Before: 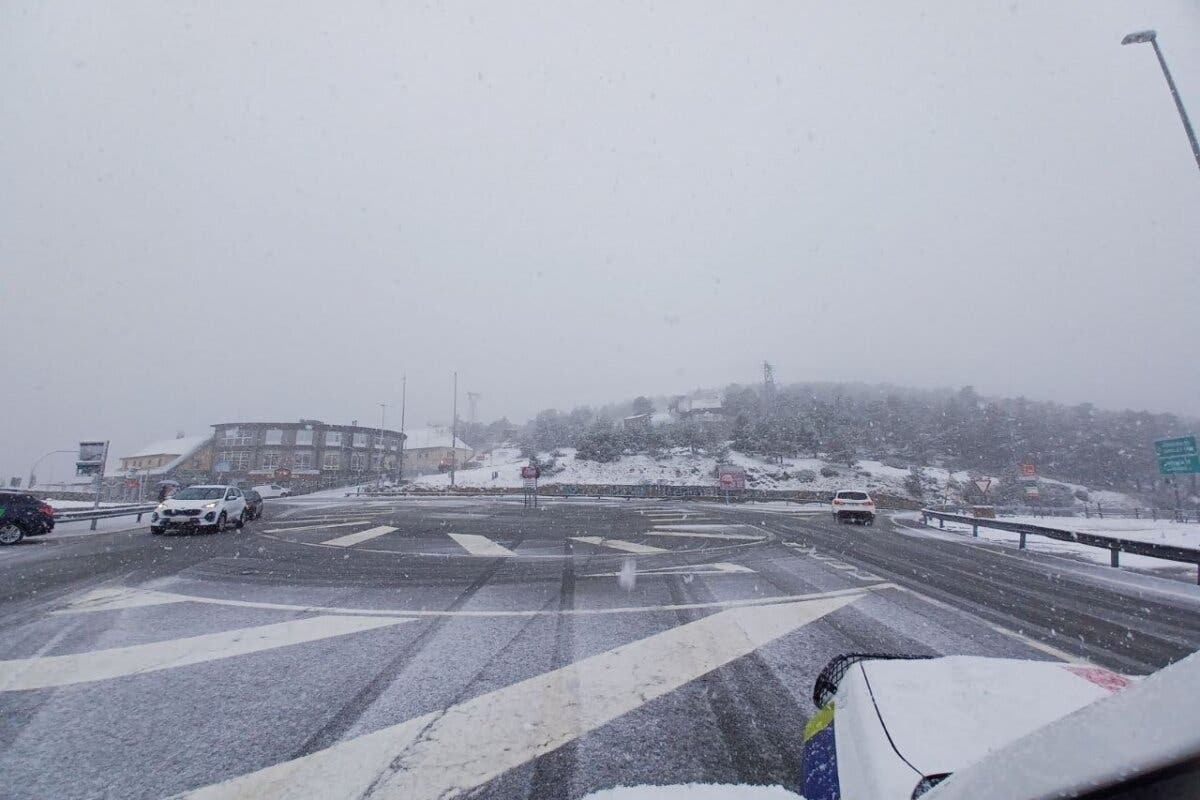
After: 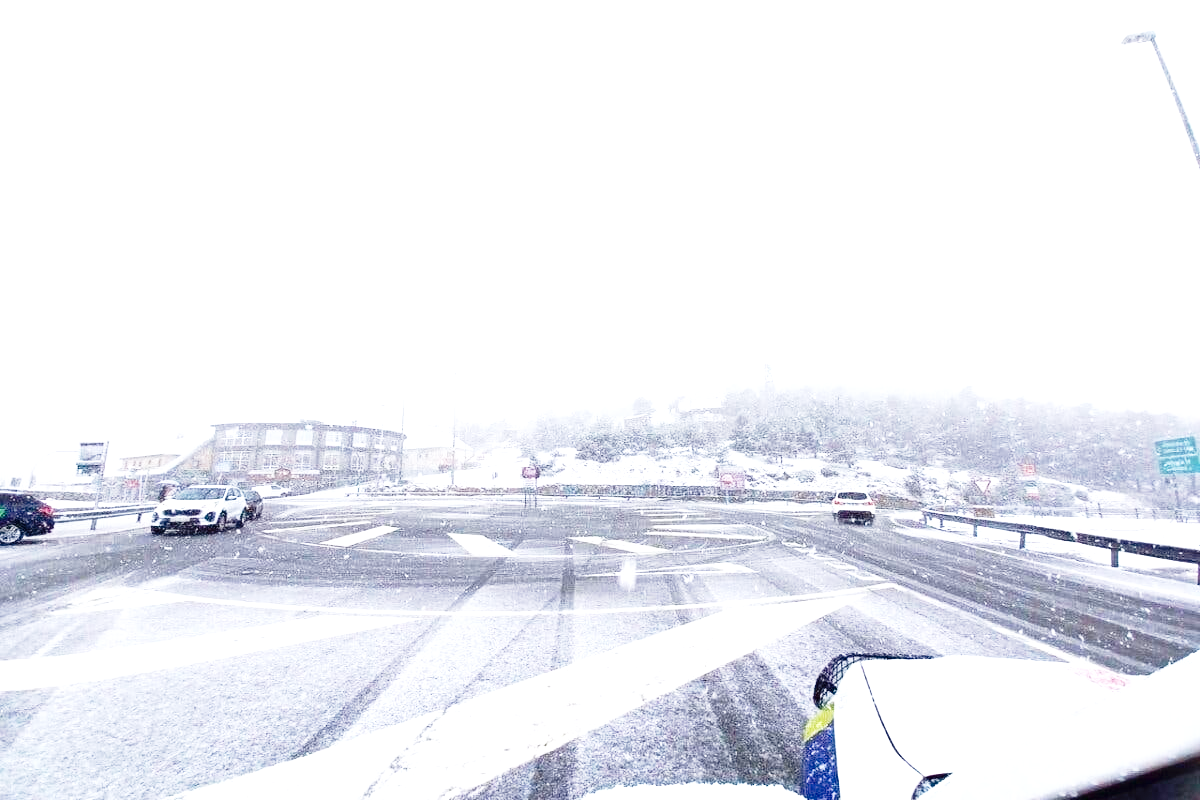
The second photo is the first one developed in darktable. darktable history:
exposure: black level correction 0, exposure 1.471 EV, compensate highlight preservation false
contrast brightness saturation: brightness -0.202, saturation 0.085
base curve: curves: ch0 [(0, 0) (0.028, 0.03) (0.121, 0.232) (0.46, 0.748) (0.859, 0.968) (1, 1)], preserve colors none
